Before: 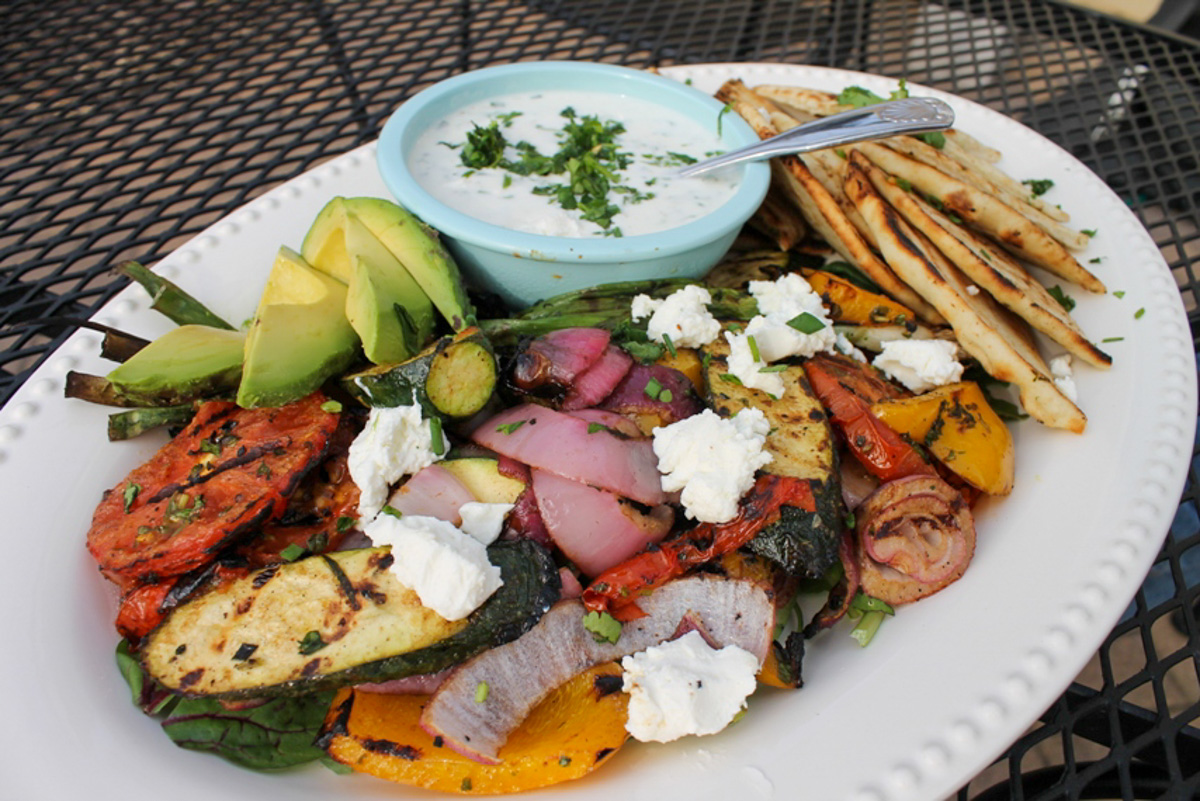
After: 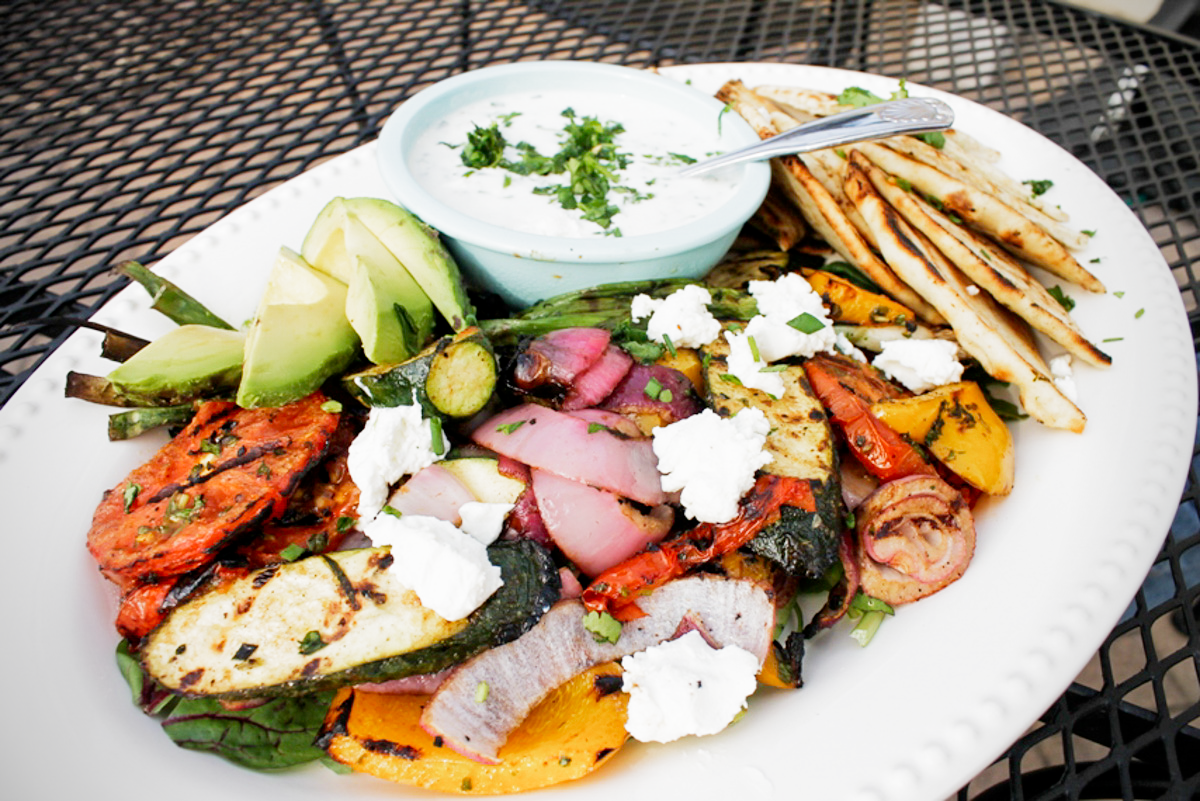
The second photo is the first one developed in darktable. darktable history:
vignetting: on, module defaults
filmic rgb: middle gray luminance 9.23%, black relative exposure -10.55 EV, white relative exposure 3.45 EV, threshold 6 EV, target black luminance 0%, hardness 5.98, latitude 59.69%, contrast 1.087, highlights saturation mix 5%, shadows ↔ highlights balance 29.23%, add noise in highlights 0, preserve chrominance no, color science v3 (2019), use custom middle-gray values true, iterations of high-quality reconstruction 0, contrast in highlights soft, enable highlight reconstruction true
